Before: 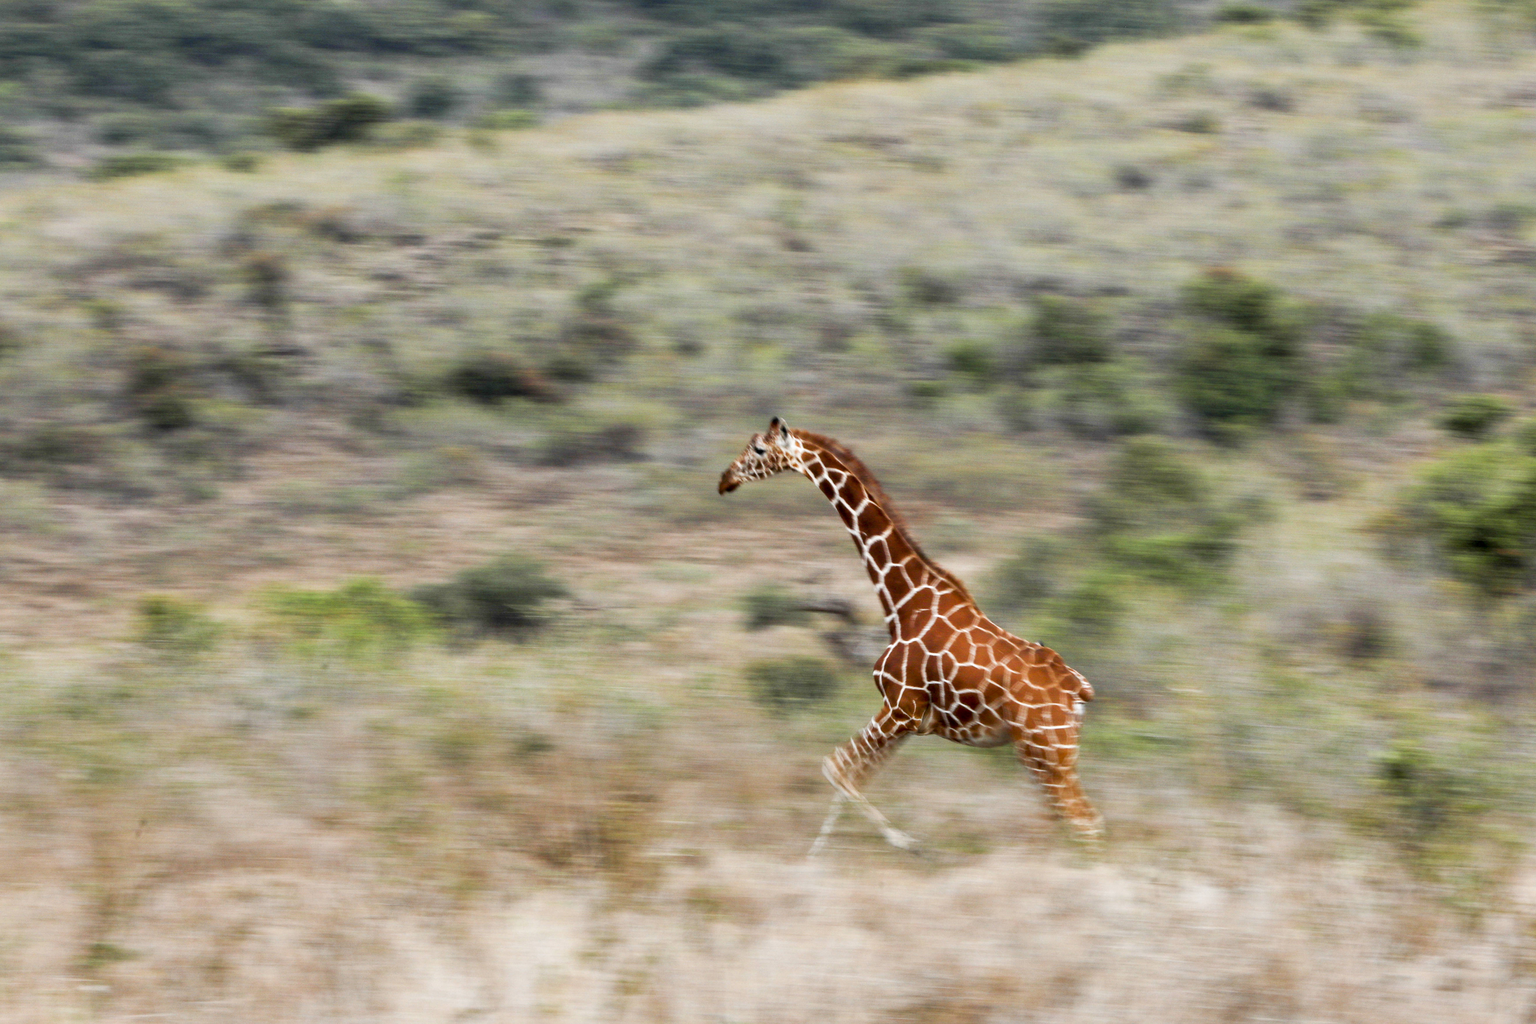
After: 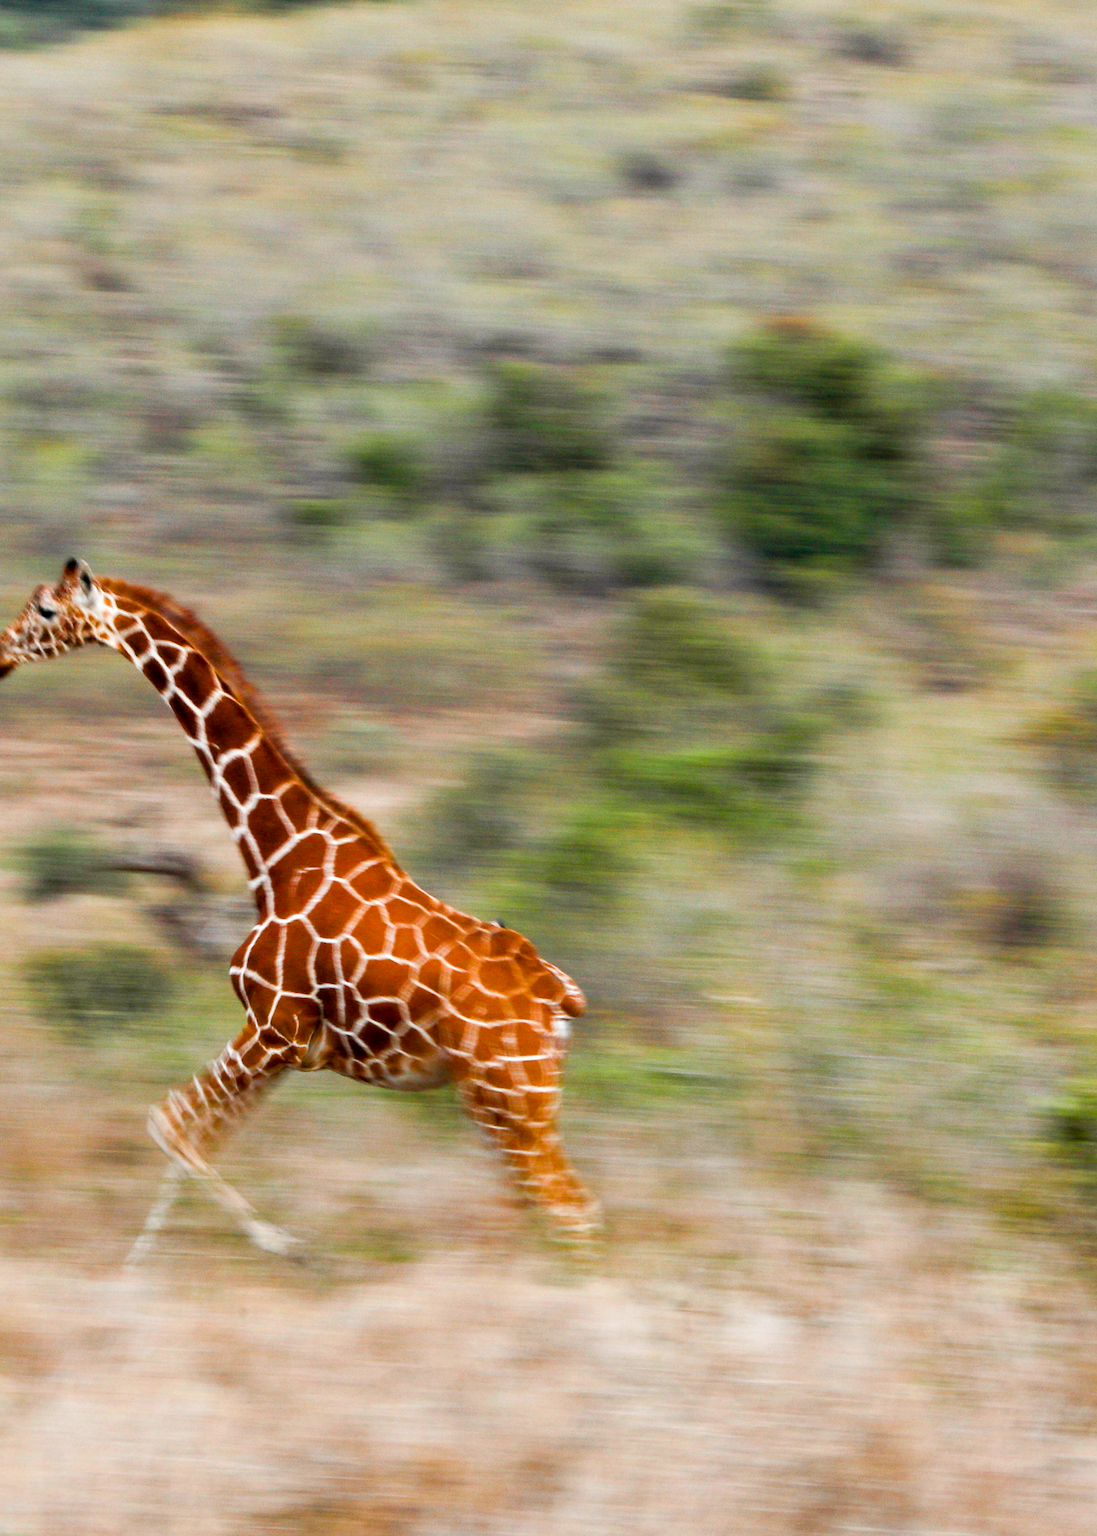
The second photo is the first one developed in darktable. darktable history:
crop: left 47.588%, top 6.946%, right 8.103%
color balance rgb: power › chroma 0.259%, power › hue 60.86°, perceptual saturation grading › global saturation 25.631%
color correction: highlights a* 0.035, highlights b* -0.499
